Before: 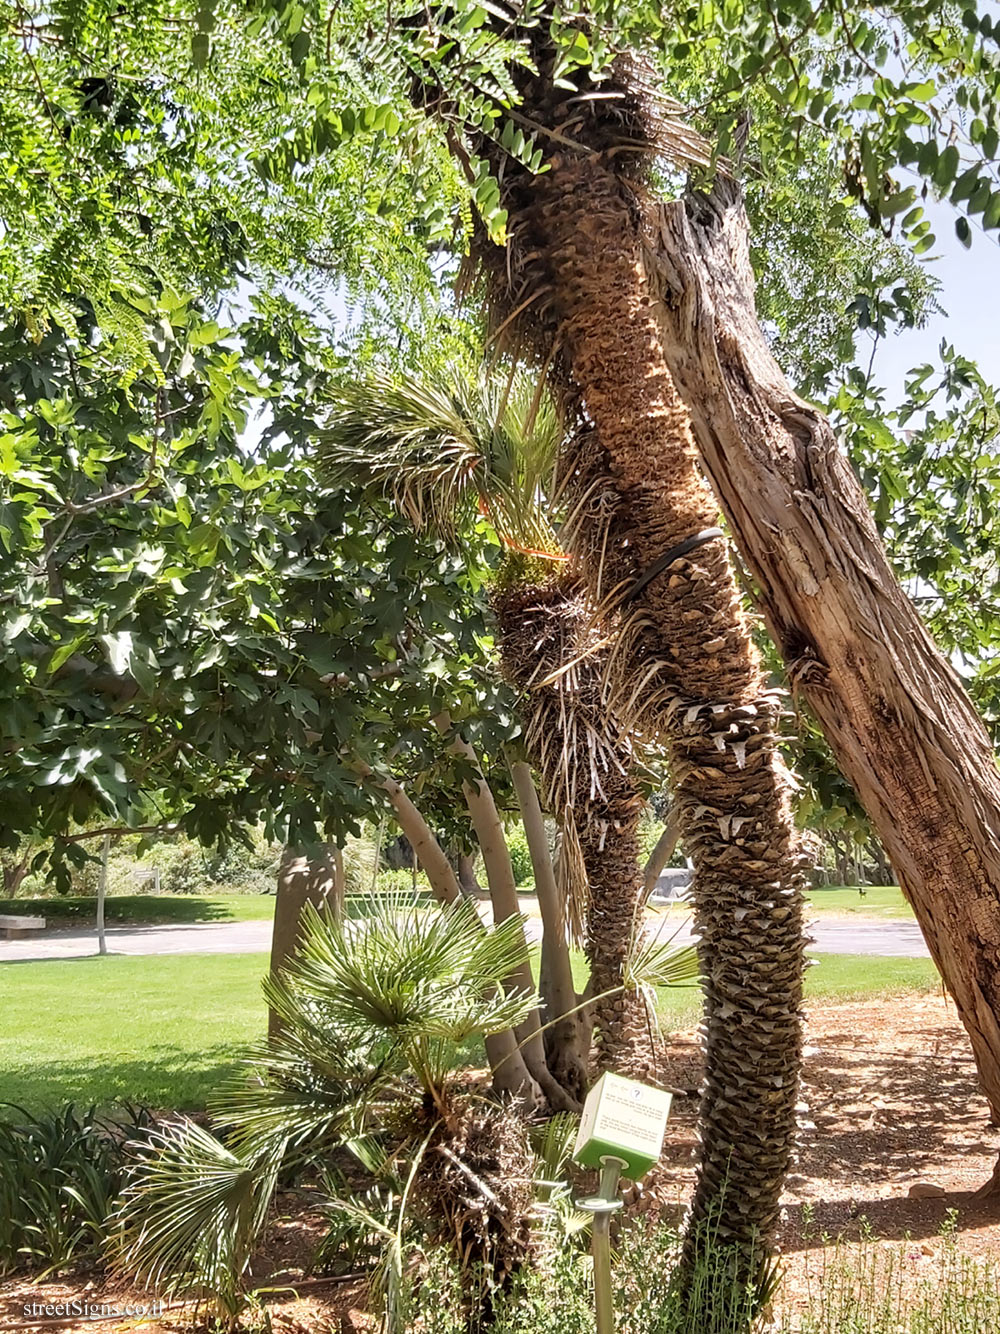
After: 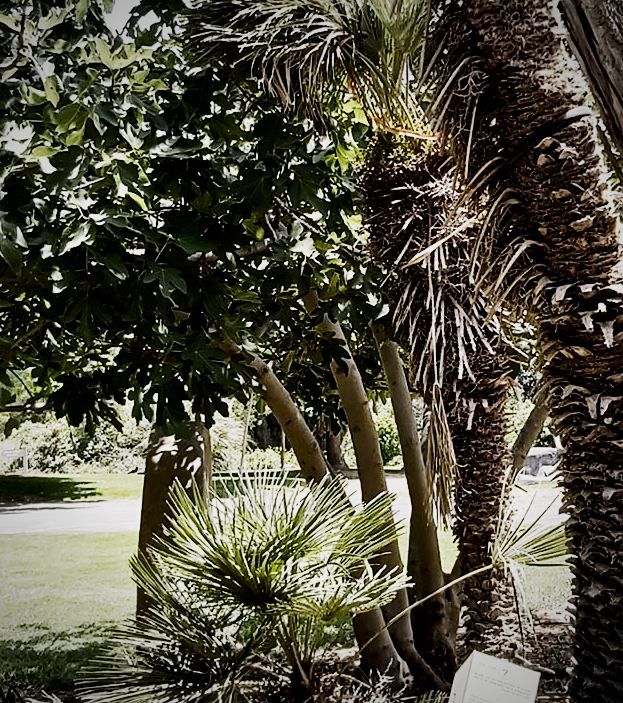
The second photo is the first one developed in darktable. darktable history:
crop: left 13.27%, top 31.569%, right 24.414%, bottom 15.705%
sharpen: amount 0.214
filmic rgb: black relative exposure -5.06 EV, white relative exposure 3.97 EV, hardness 2.88, contrast 1.391, highlights saturation mix -30.43%, preserve chrominance no, color science v5 (2021), contrast in shadows safe, contrast in highlights safe
contrast brightness saturation: contrast 0.201, brightness -0.106, saturation 0.102
vignetting: fall-off start 74.86%, width/height ratio 1.088
color balance rgb: shadows lift › chroma 1.018%, shadows lift › hue 242.07°, power › hue 71.72°, perceptual saturation grading › global saturation 19.972%, global vibrance 25.092%, contrast 10.011%
haze removal: compatibility mode true, adaptive false
